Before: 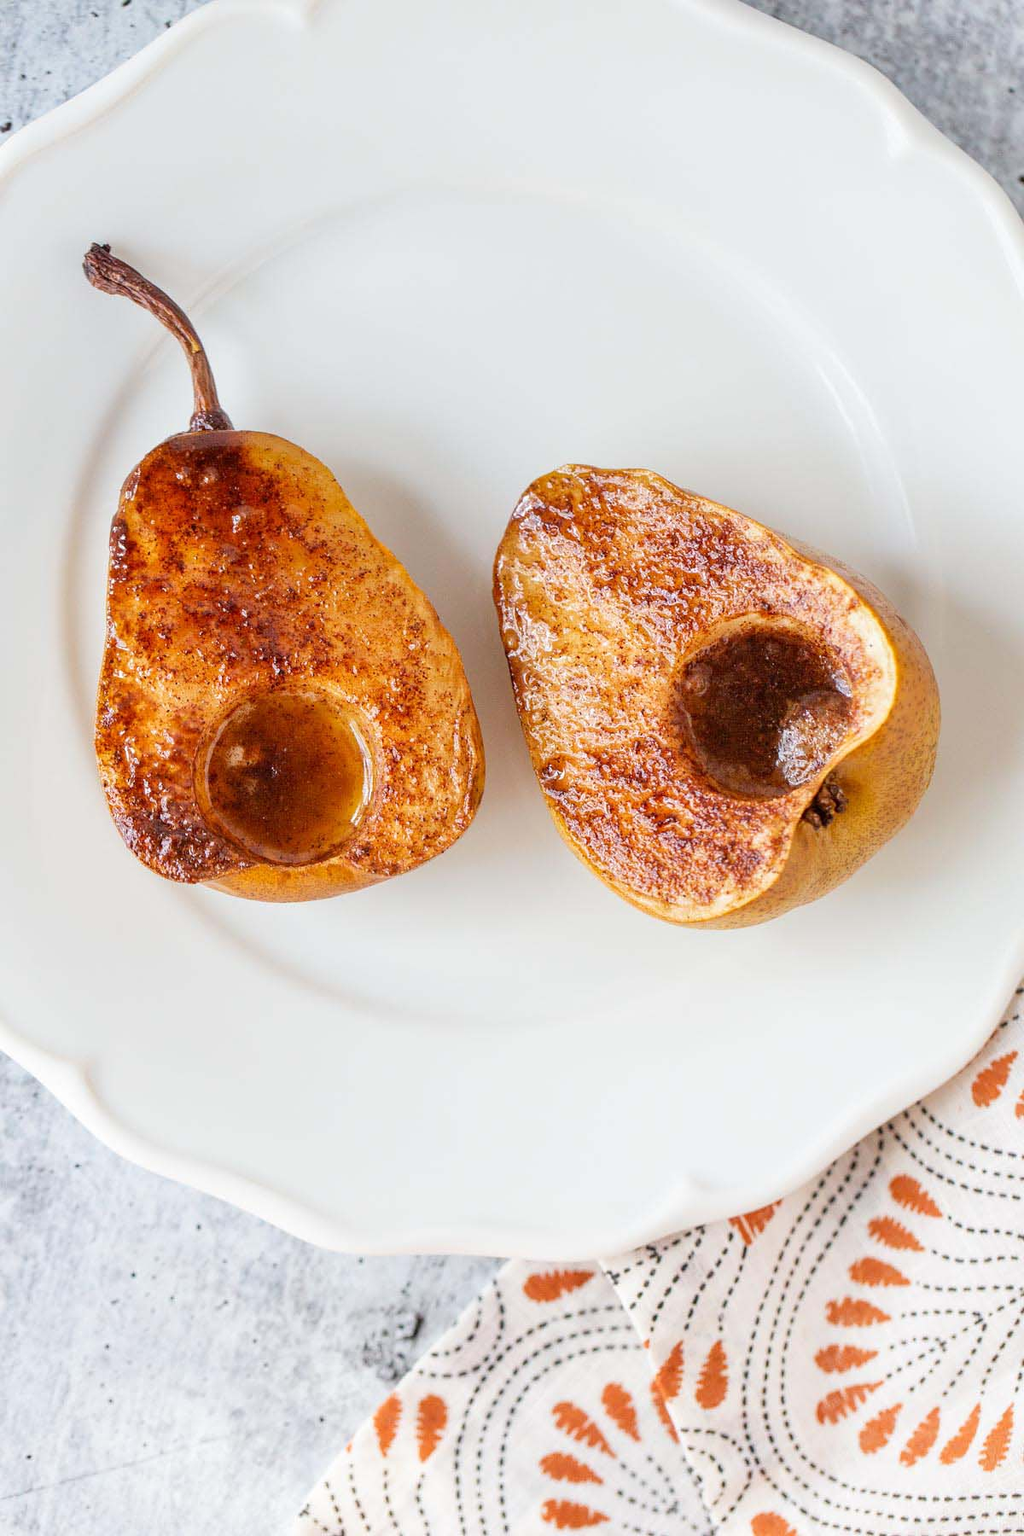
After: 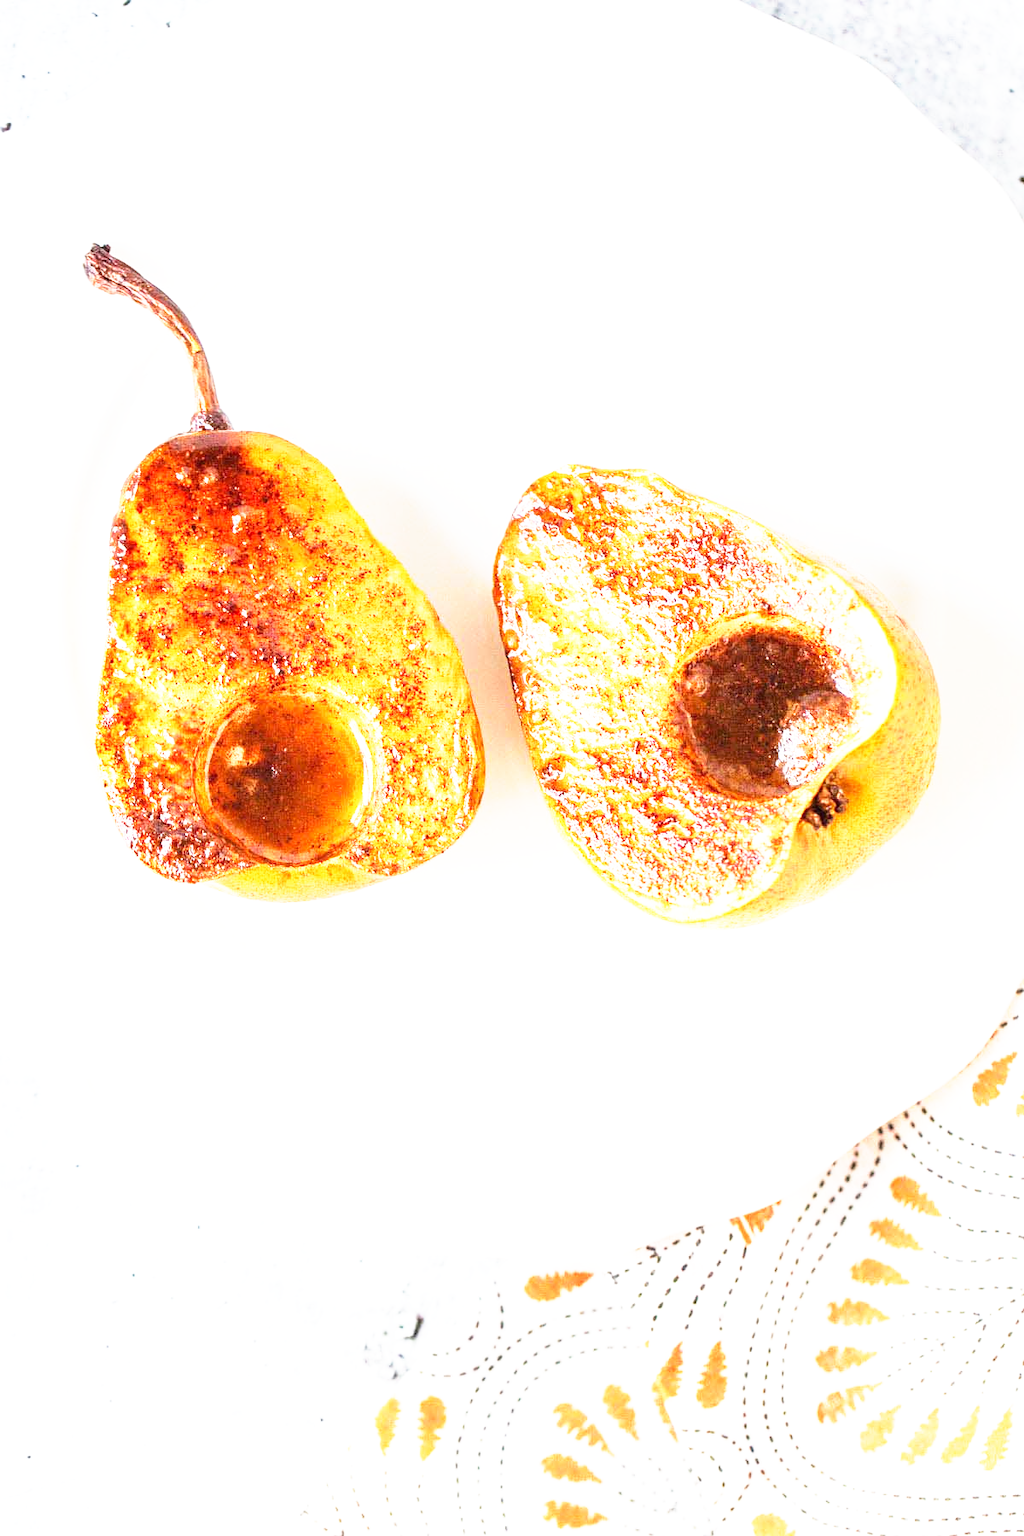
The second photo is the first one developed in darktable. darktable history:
base curve: curves: ch0 [(0, 0) (0.495, 0.917) (1, 1)], preserve colors none
exposure: black level correction 0, exposure 0.703 EV, compensate highlight preservation false
